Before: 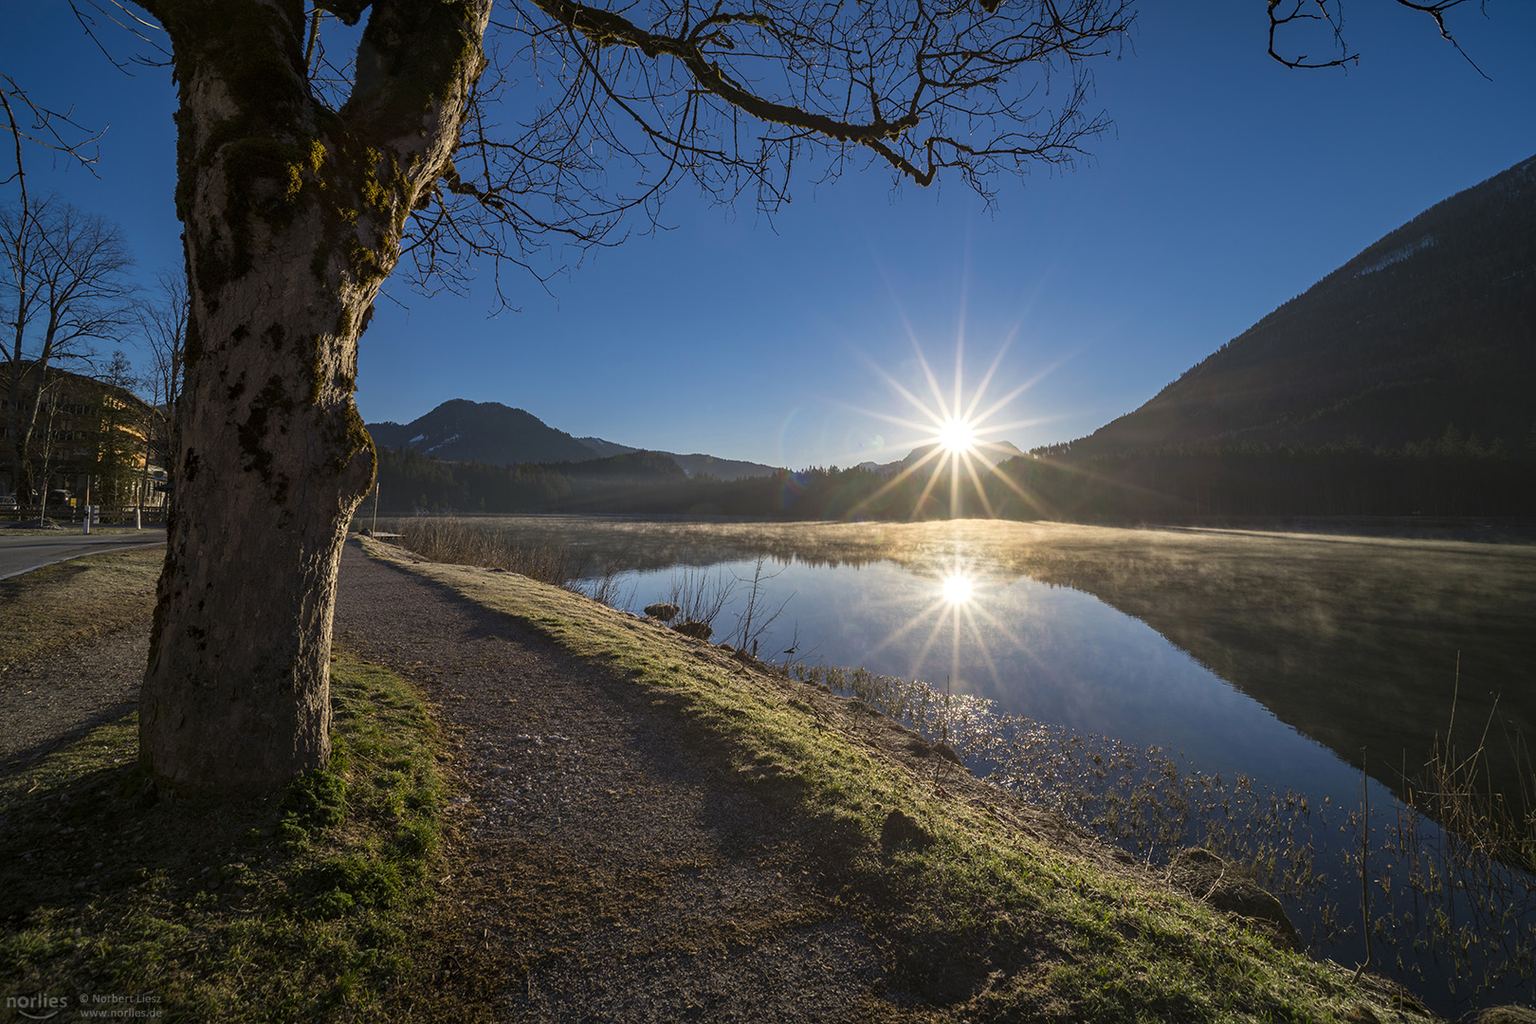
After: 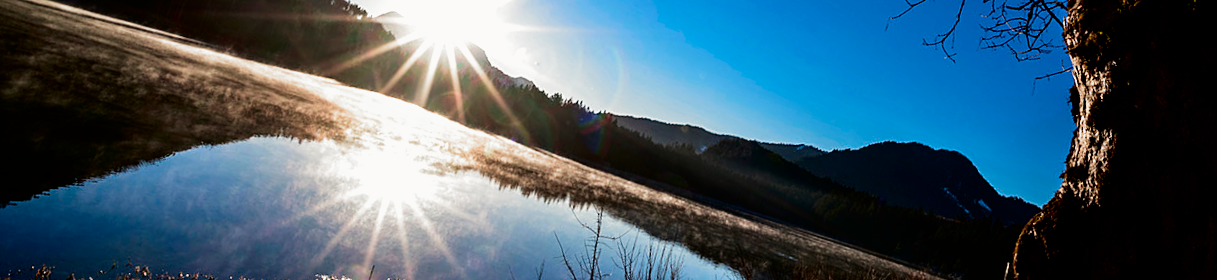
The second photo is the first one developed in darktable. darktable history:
color zones: curves: ch0 [(0, 0.5) (0.143, 0.52) (0.286, 0.5) (0.429, 0.5) (0.571, 0.5) (0.714, 0.5) (0.857, 0.5) (1, 0.5)]; ch1 [(0, 0.489) (0.155, 0.45) (0.286, 0.466) (0.429, 0.5) (0.571, 0.5) (0.714, 0.5) (0.857, 0.5) (1, 0.489)]
crop and rotate: angle 16.12°, top 30.835%, bottom 35.653%
exposure: black level correction 0.001, exposure -0.2 EV, compensate highlight preservation false
filmic rgb: black relative exposure -8.2 EV, white relative exposure 2.2 EV, threshold 3 EV, hardness 7.11, latitude 75%, contrast 1.325, highlights saturation mix -2%, shadows ↔ highlights balance 30%, preserve chrominance no, color science v5 (2021), contrast in shadows safe, contrast in highlights safe, enable highlight reconstruction true
rotate and perspective: rotation -2.29°, automatic cropping off
tone curve: curves: ch0 [(0, 0) (0.059, 0.027) (0.162, 0.125) (0.304, 0.279) (0.547, 0.532) (0.828, 0.815) (1, 0.983)]; ch1 [(0, 0) (0.23, 0.166) (0.34, 0.298) (0.371, 0.334) (0.435, 0.408) (0.477, 0.469) (0.499, 0.498) (0.529, 0.544) (0.559, 0.587) (0.743, 0.798) (1, 1)]; ch2 [(0, 0) (0.431, 0.414) (0.498, 0.503) (0.524, 0.531) (0.568, 0.567) (0.6, 0.597) (0.643, 0.631) (0.74, 0.721) (1, 1)], color space Lab, independent channels, preserve colors none
tone equalizer: -8 EV -0.75 EV, -7 EV -0.7 EV, -6 EV -0.6 EV, -5 EV -0.4 EV, -3 EV 0.4 EV, -2 EV 0.6 EV, -1 EV 0.7 EV, +0 EV 0.75 EV, edges refinement/feathering 500, mask exposure compensation -1.57 EV, preserve details no
sharpen: amount 0.2
